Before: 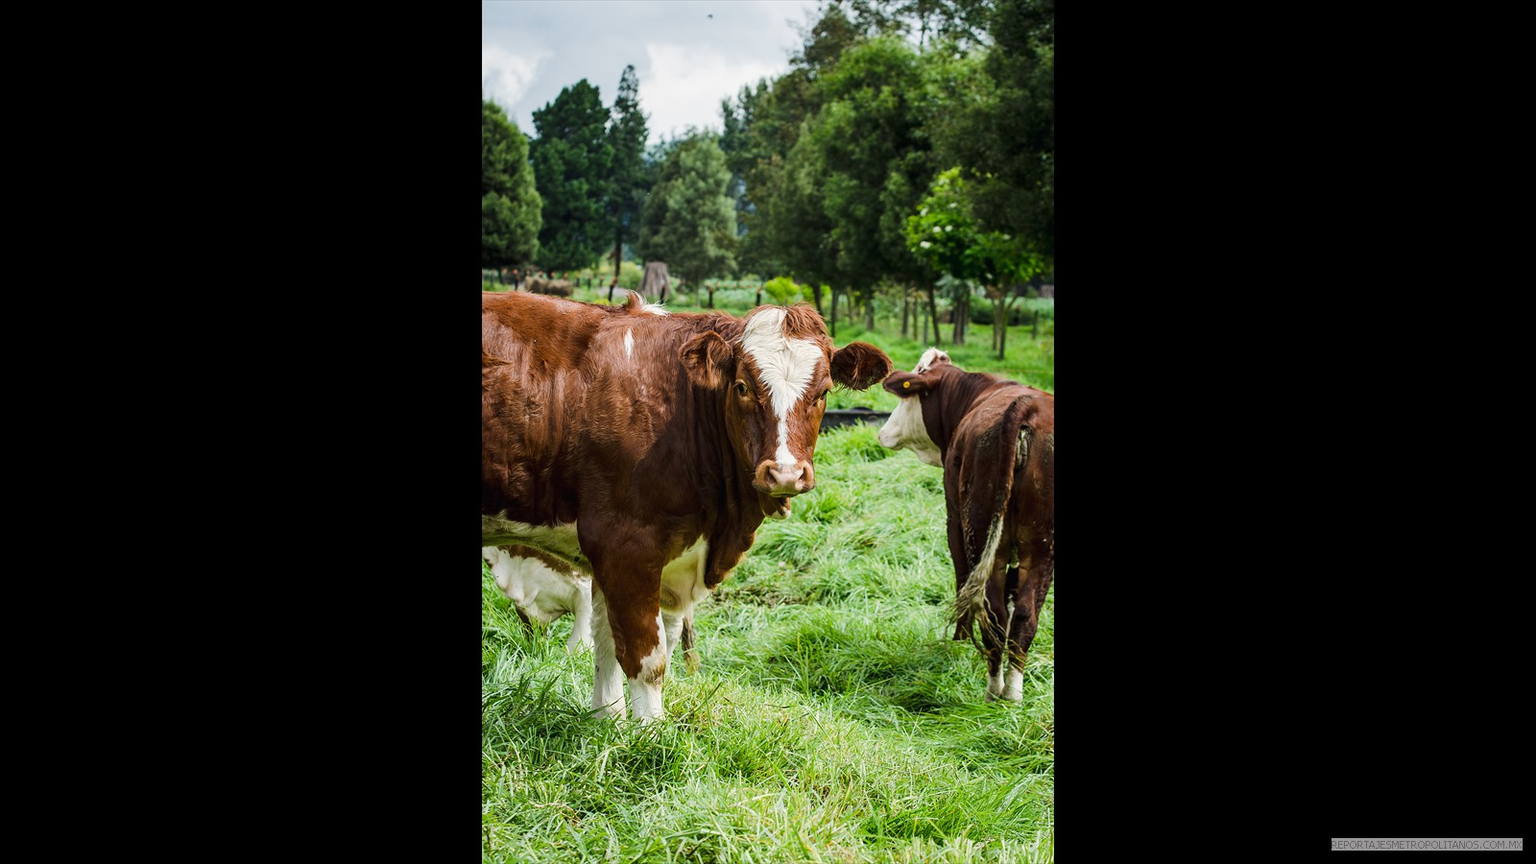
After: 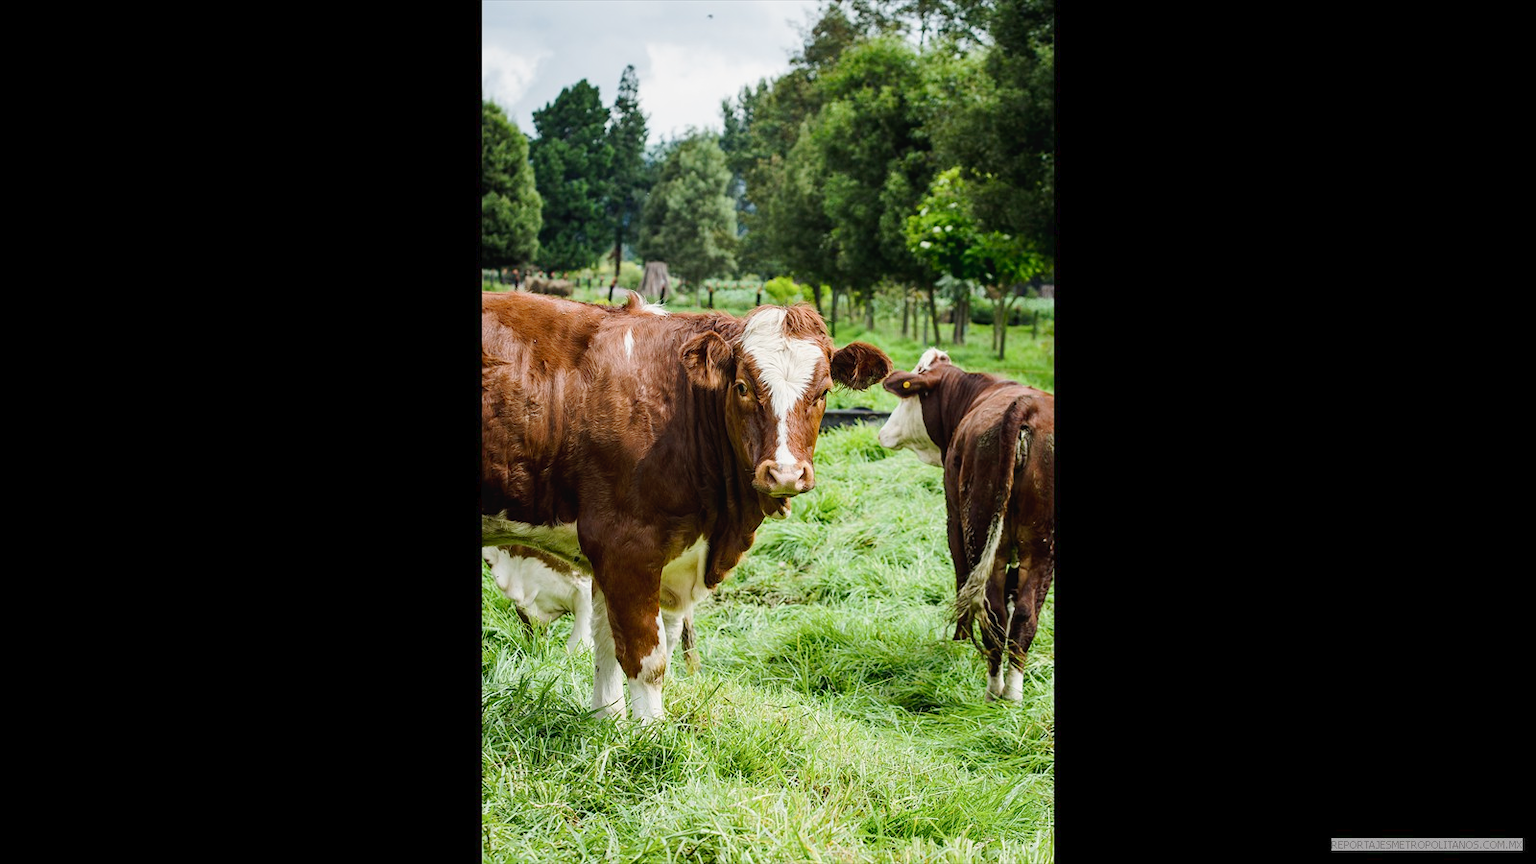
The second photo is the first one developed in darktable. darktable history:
exposure: exposure -0.153 EV, compensate highlight preservation false
tone curve: curves: ch0 [(0, 0) (0.003, 0.022) (0.011, 0.025) (0.025, 0.032) (0.044, 0.055) (0.069, 0.089) (0.1, 0.133) (0.136, 0.18) (0.177, 0.231) (0.224, 0.291) (0.277, 0.35) (0.335, 0.42) (0.399, 0.496) (0.468, 0.561) (0.543, 0.632) (0.623, 0.706) (0.709, 0.783) (0.801, 0.865) (0.898, 0.947) (1, 1)], preserve colors none
